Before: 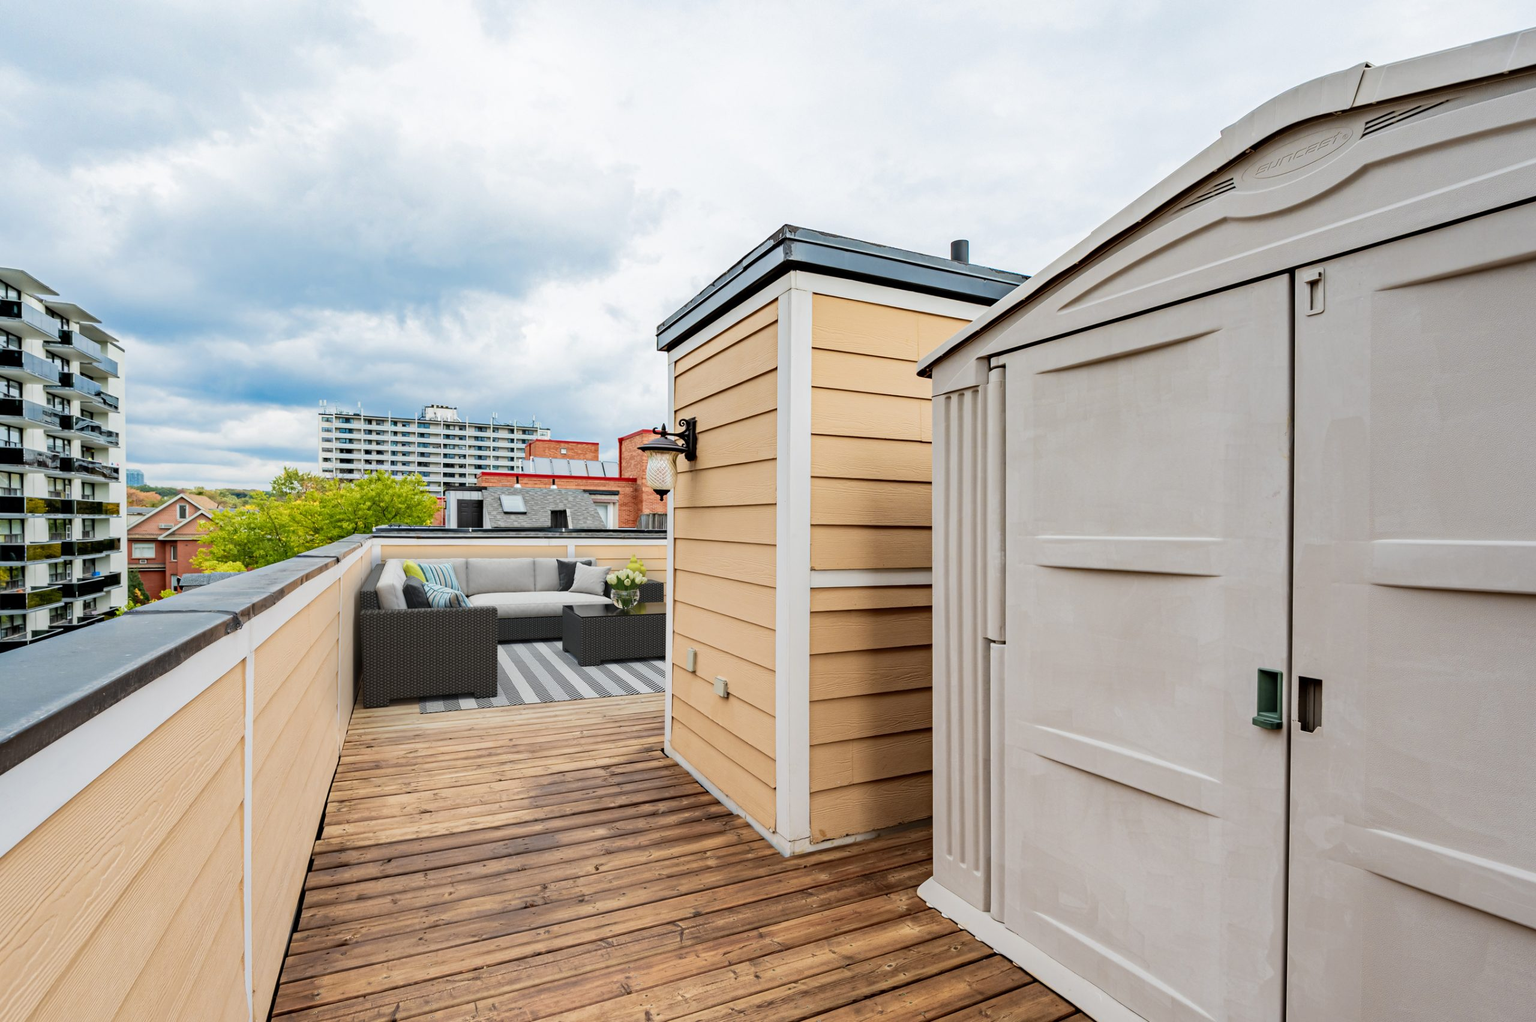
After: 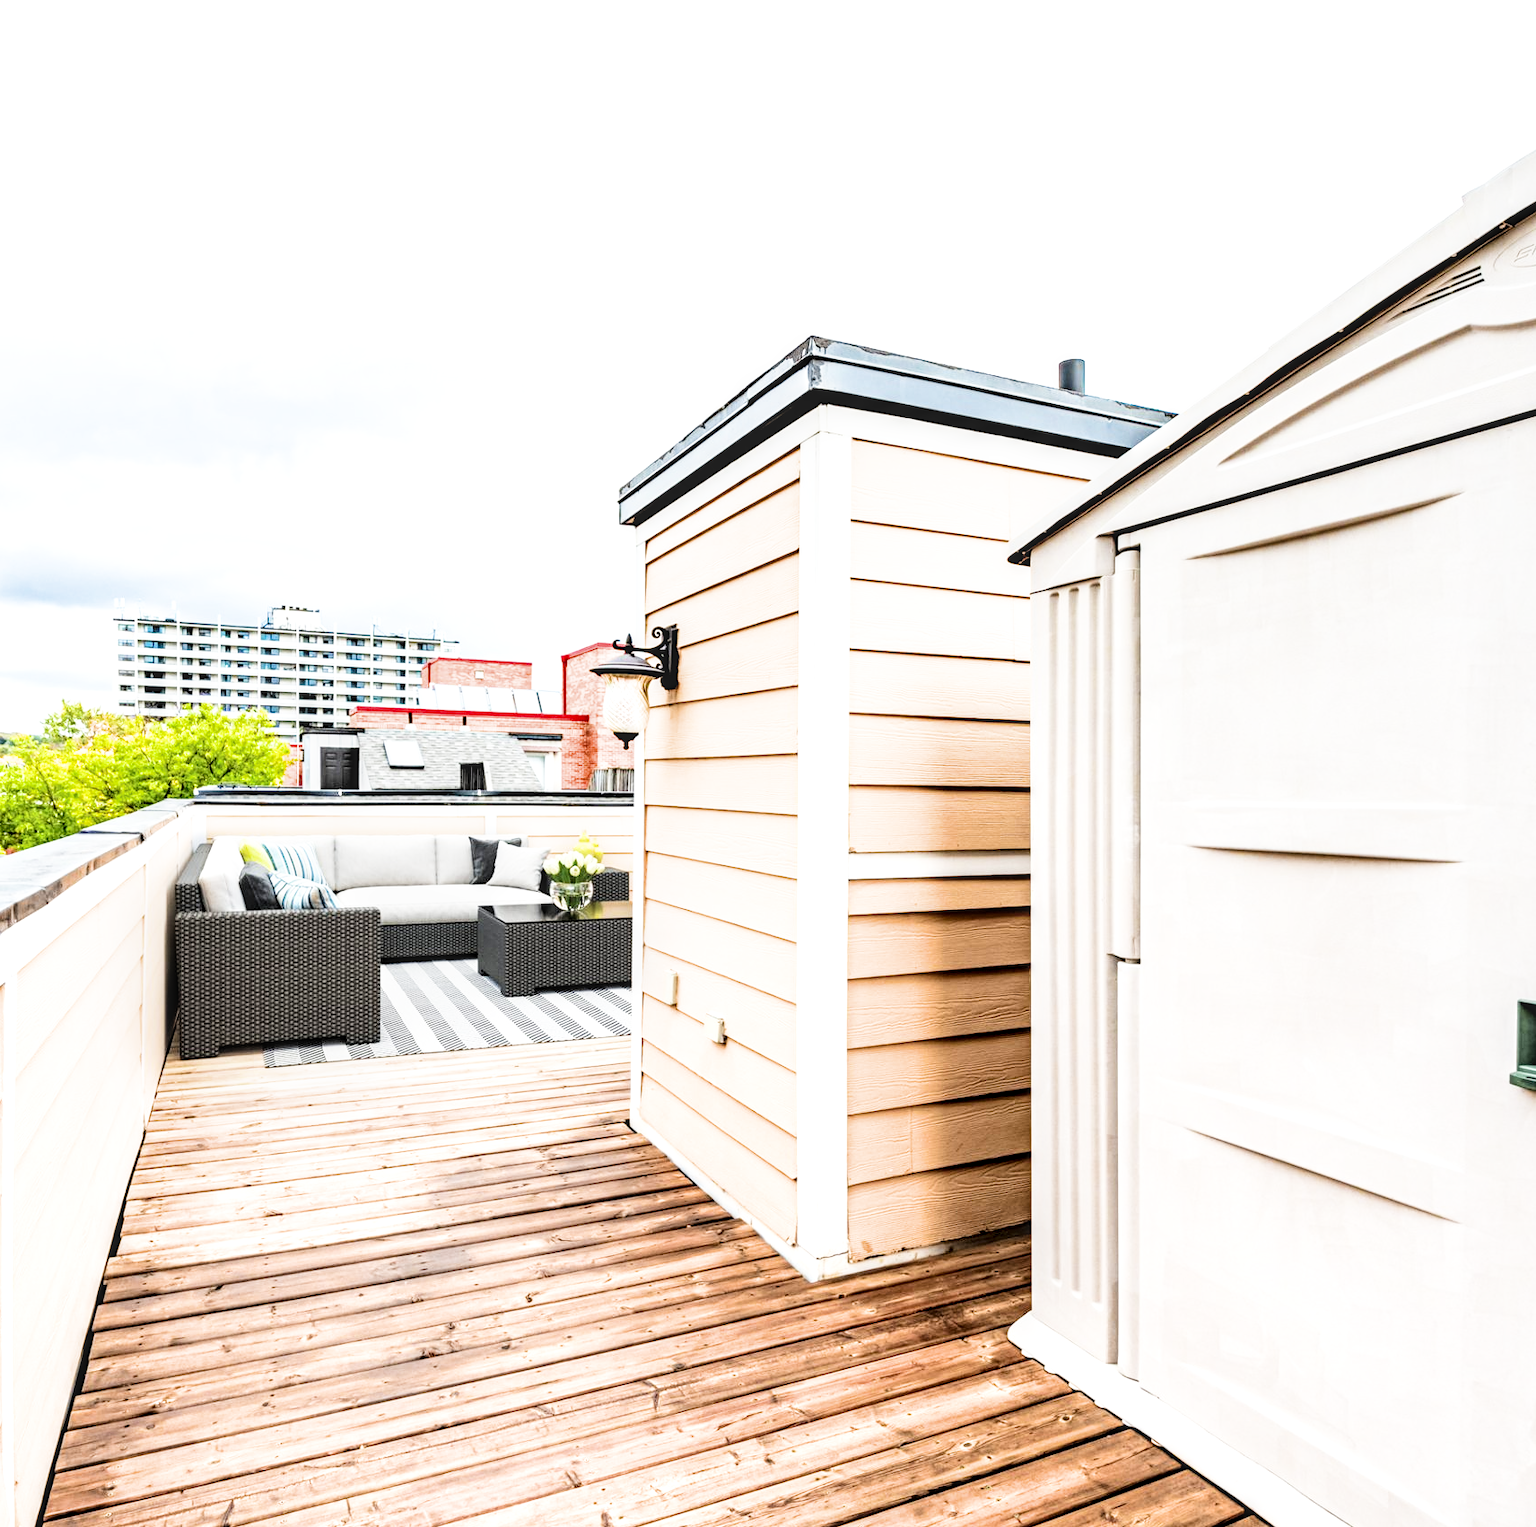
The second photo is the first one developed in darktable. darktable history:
filmic rgb: black relative exposure -5.02 EV, white relative exposure 3.55 EV, hardness 3.18, contrast 1.512, highlights saturation mix -49.15%
crop and rotate: left 15.853%, right 17.253%
exposure: black level correction 0.001, exposure 1.656 EV, compensate exposure bias true, compensate highlight preservation false
local contrast: highlights 63%, detail 143%, midtone range 0.433
